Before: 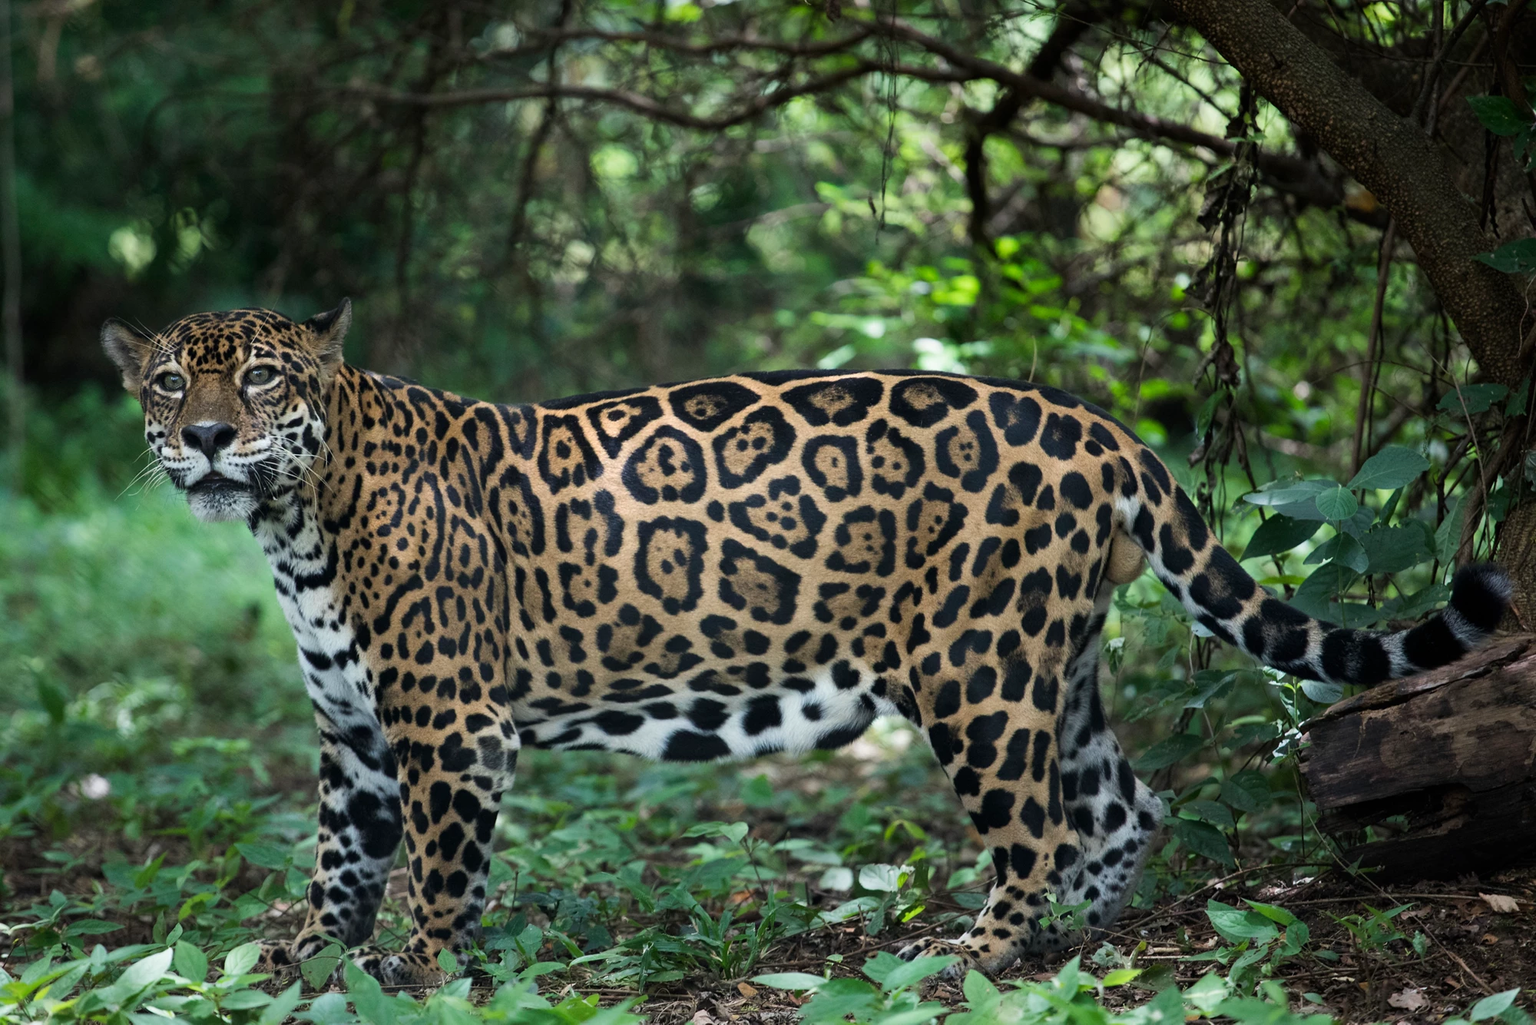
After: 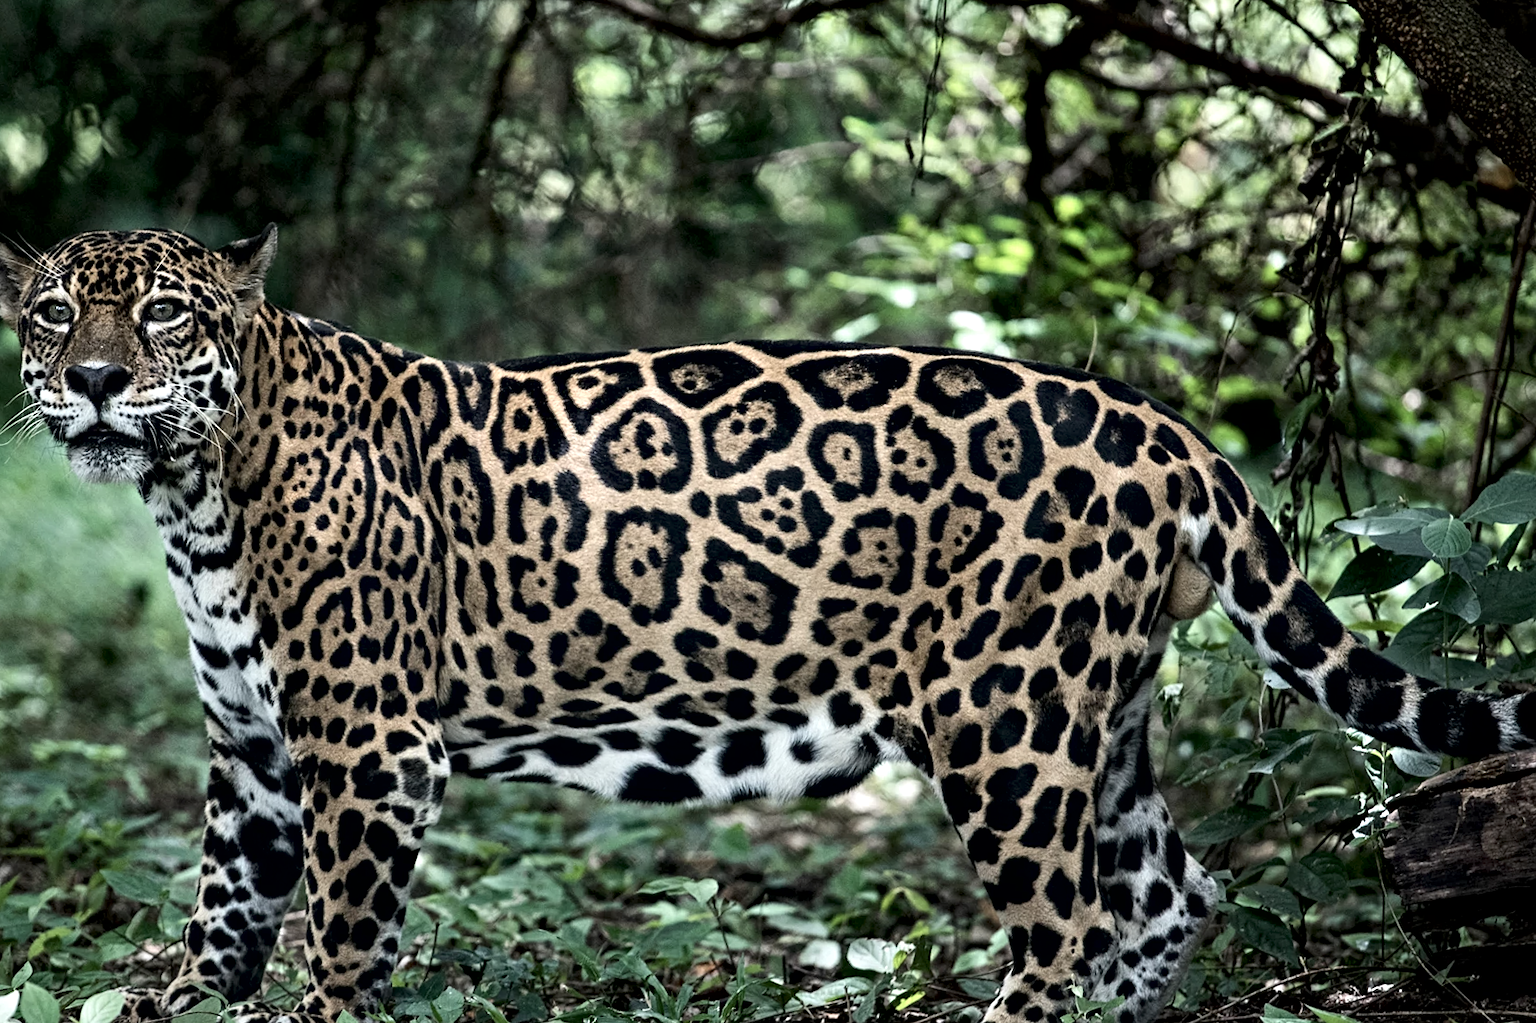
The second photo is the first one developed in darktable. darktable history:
contrast equalizer: octaves 7, y [[0.5, 0.542, 0.583, 0.625, 0.667, 0.708], [0.5 ×6], [0.5 ×6], [0 ×6], [0 ×6]]
contrast brightness saturation: contrast 0.1, saturation -0.3
exposure: black level correction 0.005, exposure 0.001 EV, compensate highlight preservation false
crop and rotate: angle -3.27°, left 5.211%, top 5.211%, right 4.607%, bottom 4.607%
